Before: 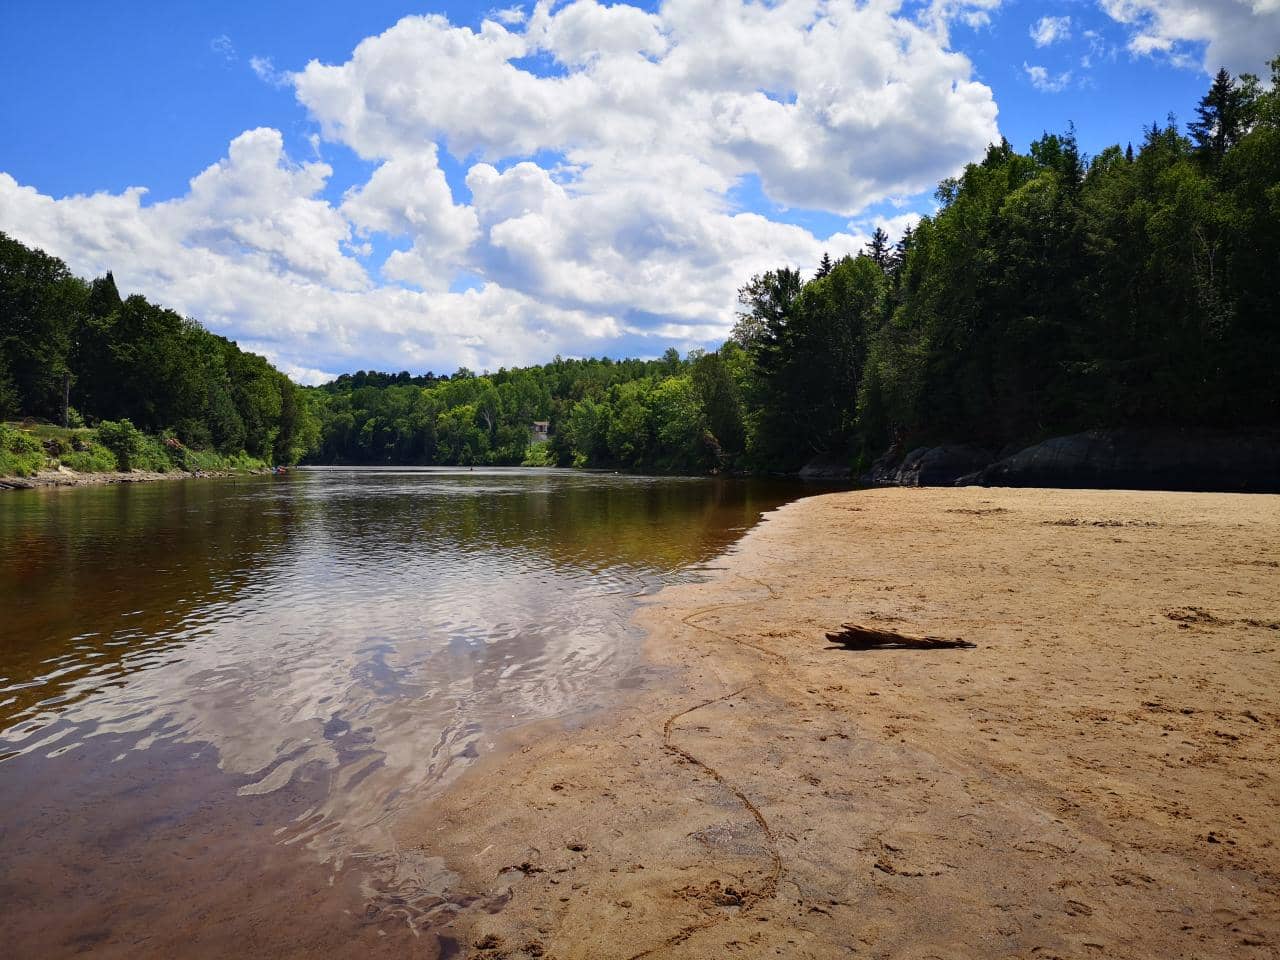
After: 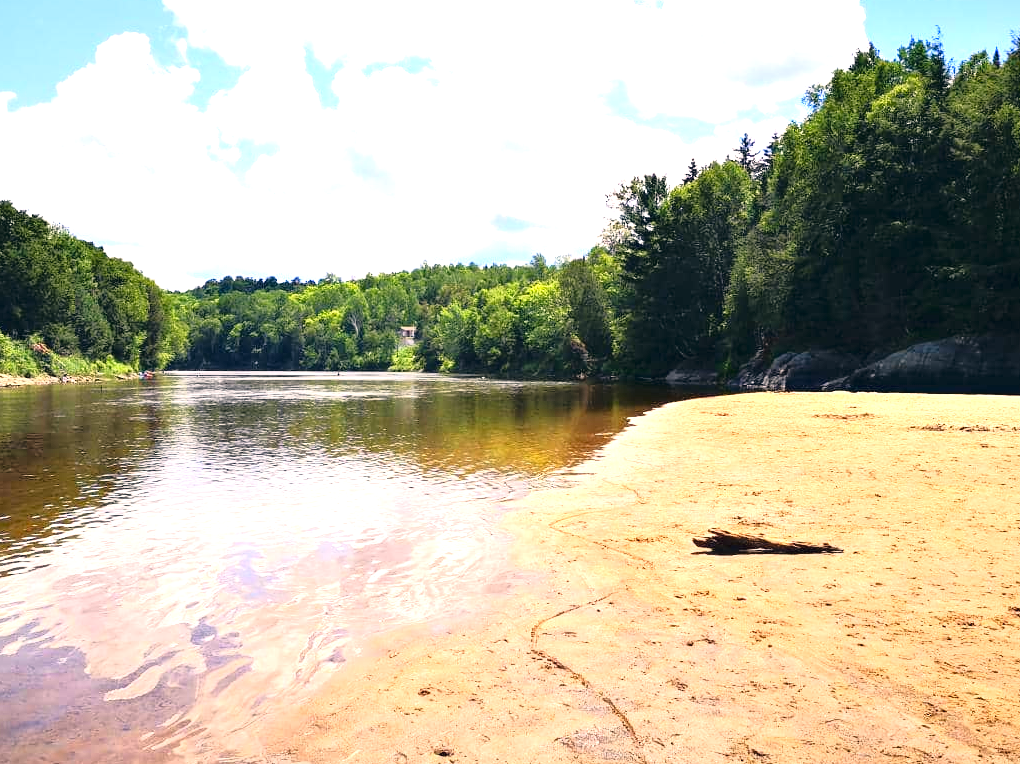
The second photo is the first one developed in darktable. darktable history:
exposure: black level correction 0, exposure 1.671 EV, compensate highlight preservation false
color correction: highlights a* 5.44, highlights b* 5.34, shadows a* -4.64, shadows b* -5.15
tone curve: curves: ch0 [(0, 0.009) (0.105, 0.08) (0.195, 0.18) (0.283, 0.316) (0.384, 0.434) (0.485, 0.531) (0.638, 0.69) (0.81, 0.872) (1, 0.977)]; ch1 [(0, 0) (0.161, 0.092) (0.35, 0.33) (0.379, 0.401) (0.456, 0.469) (0.502, 0.5) (0.525, 0.514) (0.586, 0.617) (0.635, 0.655) (1, 1)]; ch2 [(0, 0) (0.371, 0.362) (0.437, 0.437) (0.48, 0.49) (0.53, 0.515) (0.56, 0.571) (0.622, 0.606) (1, 1)], color space Lab, linked channels, preserve colors none
crop and rotate: left 10.414%, top 9.982%, right 9.854%, bottom 10.336%
